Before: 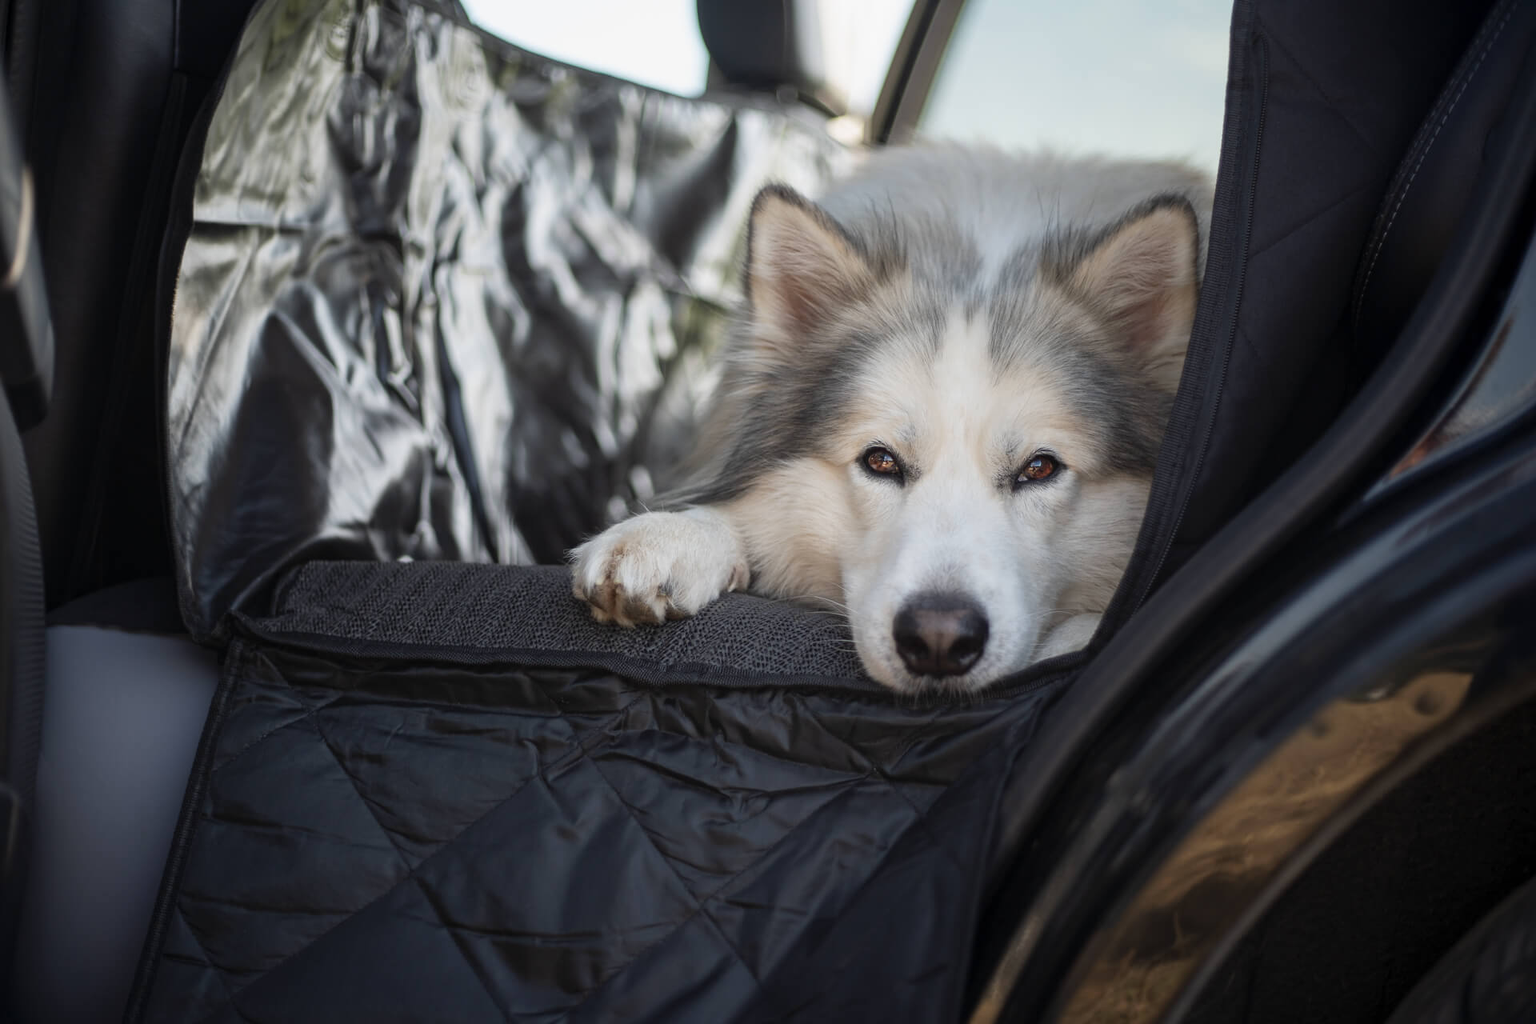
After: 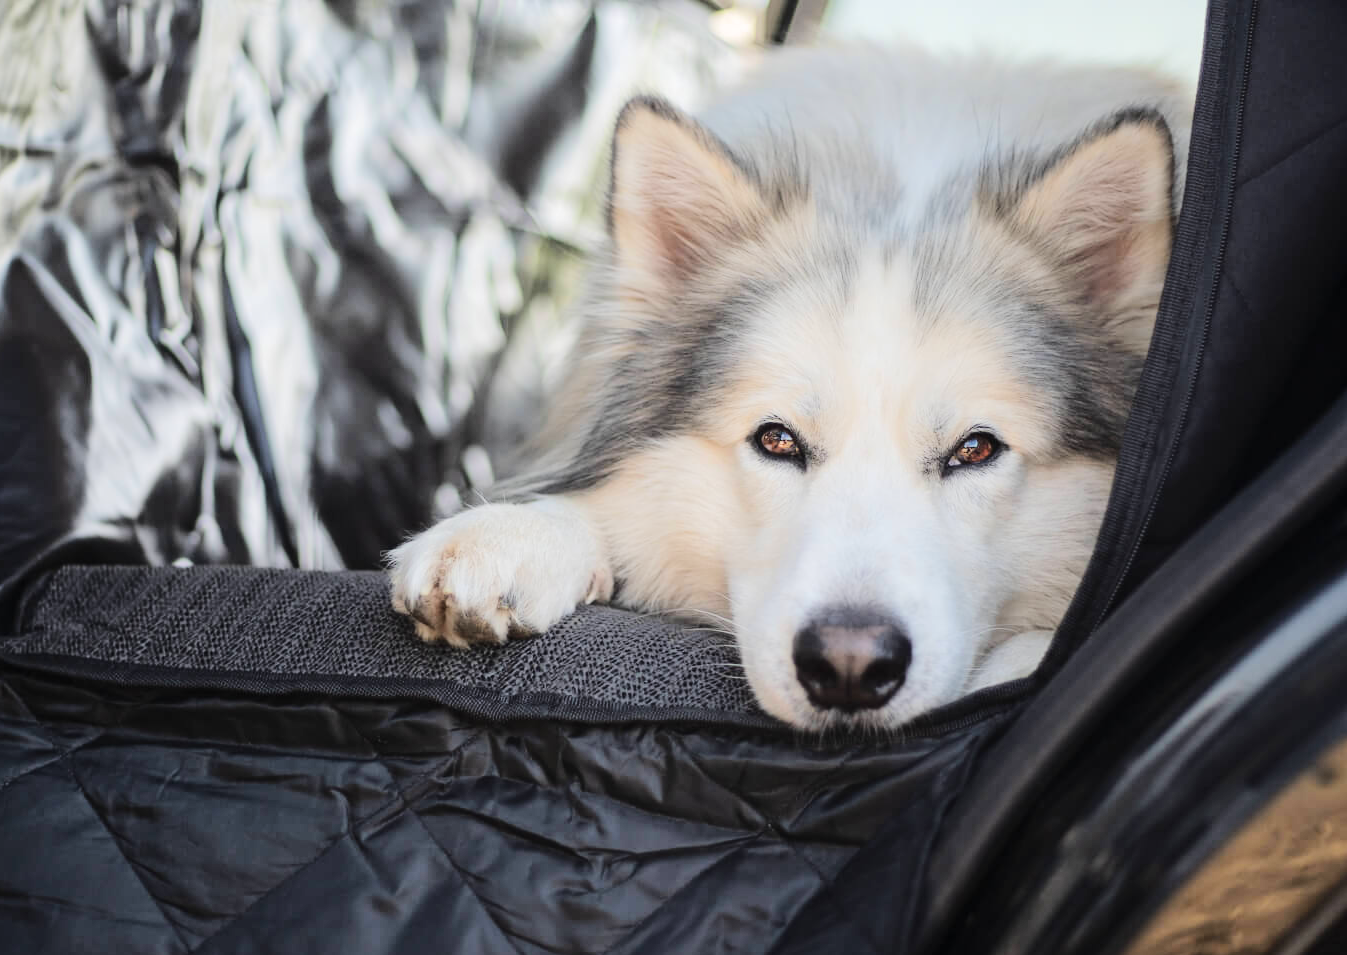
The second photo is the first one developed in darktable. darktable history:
tone equalizer: -7 EV 0.142 EV, -6 EV 0.562 EV, -5 EV 1.16 EV, -4 EV 1.34 EV, -3 EV 1.12 EV, -2 EV 0.6 EV, -1 EV 0.16 EV, edges refinement/feathering 500, mask exposure compensation -1.57 EV, preserve details no
crop and rotate: left 16.904%, top 10.671%, right 12.923%, bottom 14.693%
